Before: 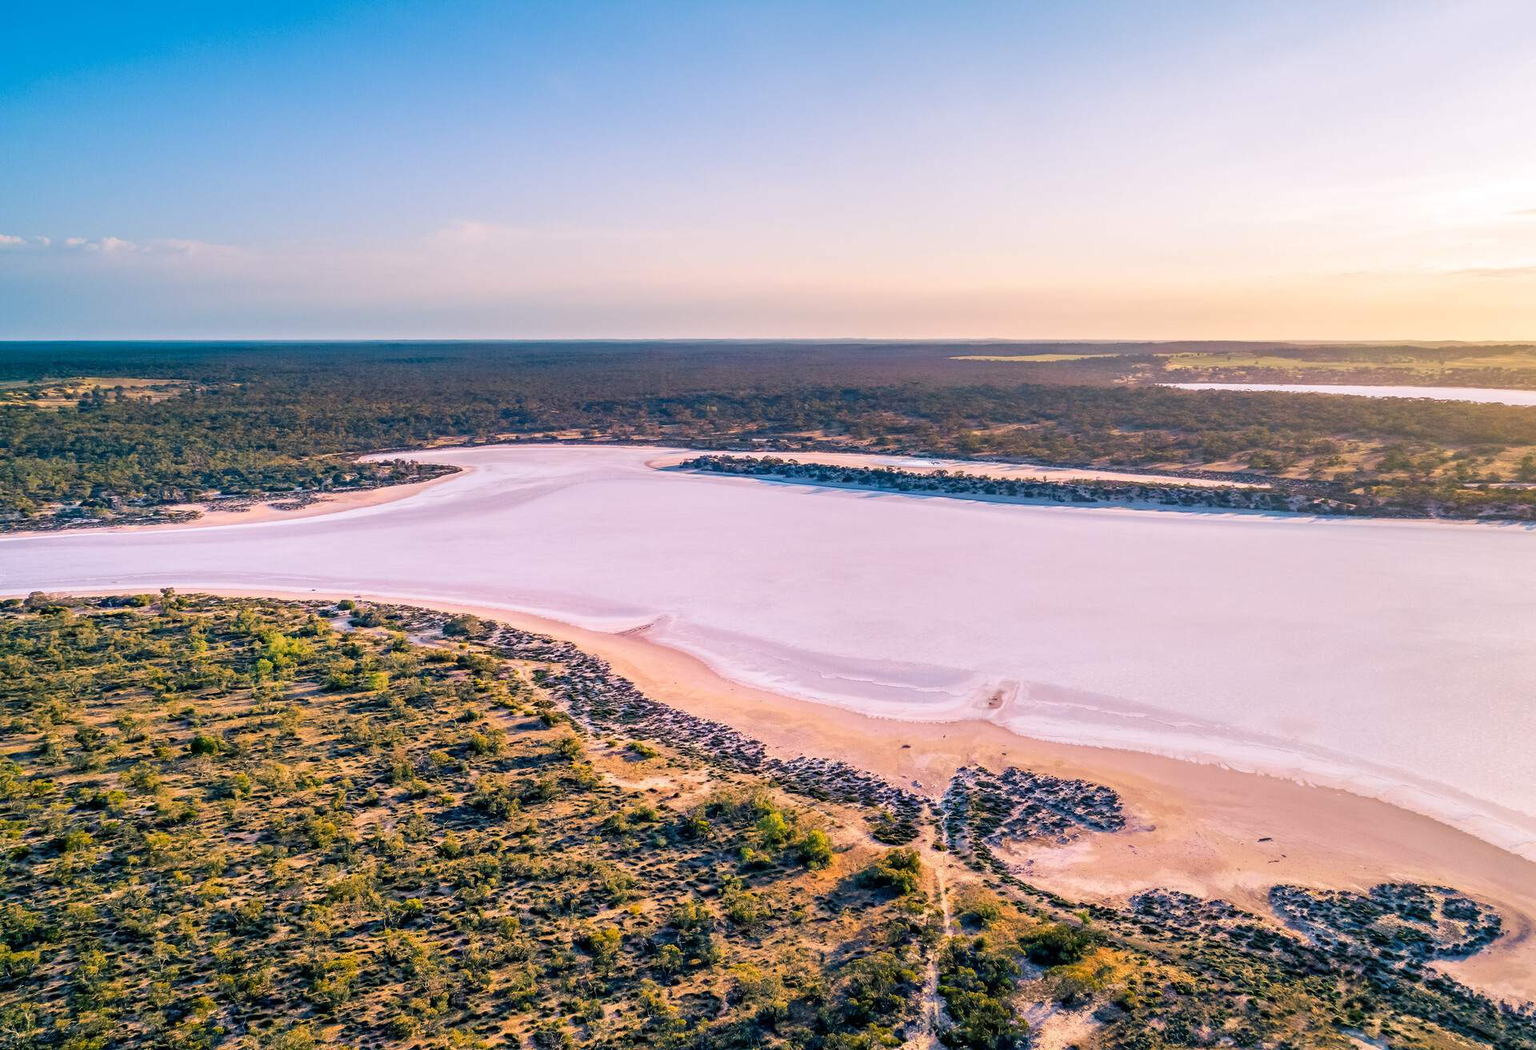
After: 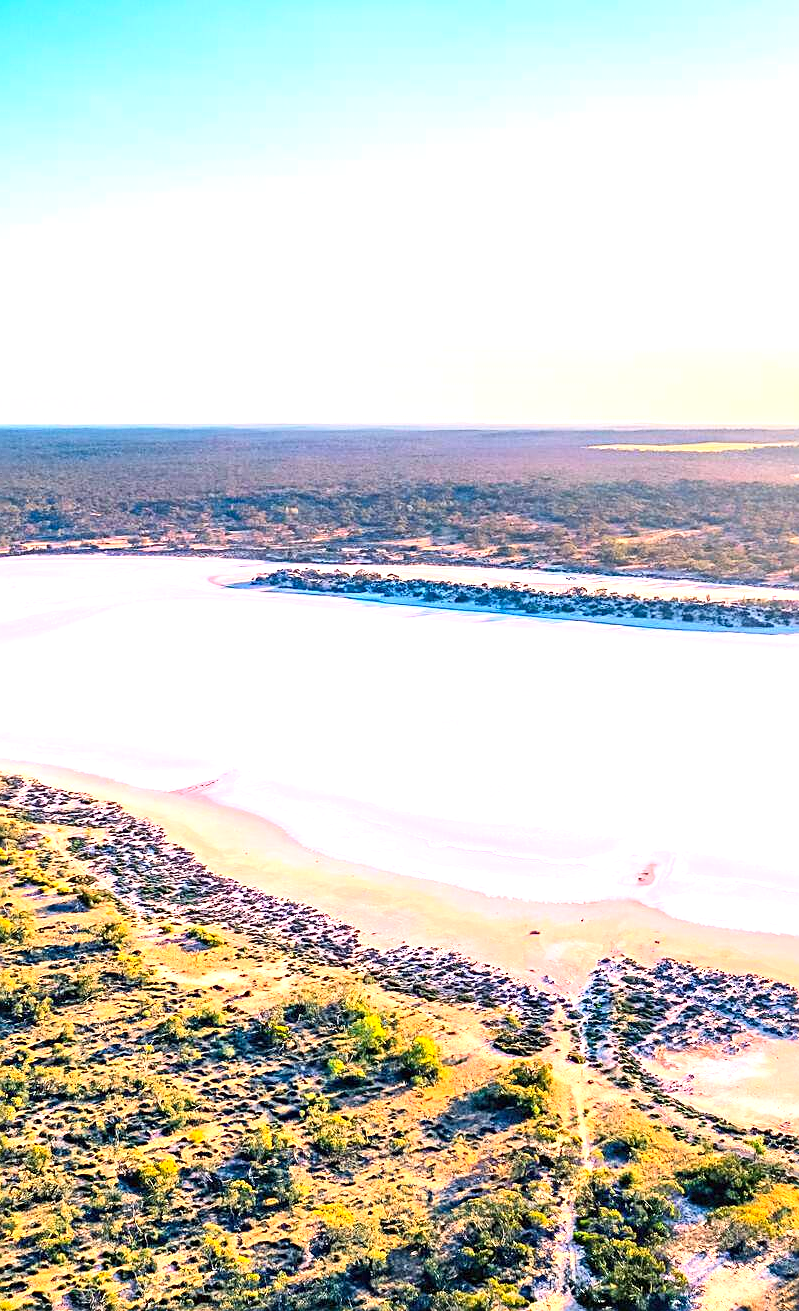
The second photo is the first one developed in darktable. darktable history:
exposure: black level correction 0, exposure 1.105 EV, compensate highlight preservation false
crop: left 31.174%, right 27.163%
sharpen: on, module defaults
contrast brightness saturation: contrast 0.198, brightness 0.159, saturation 0.217
